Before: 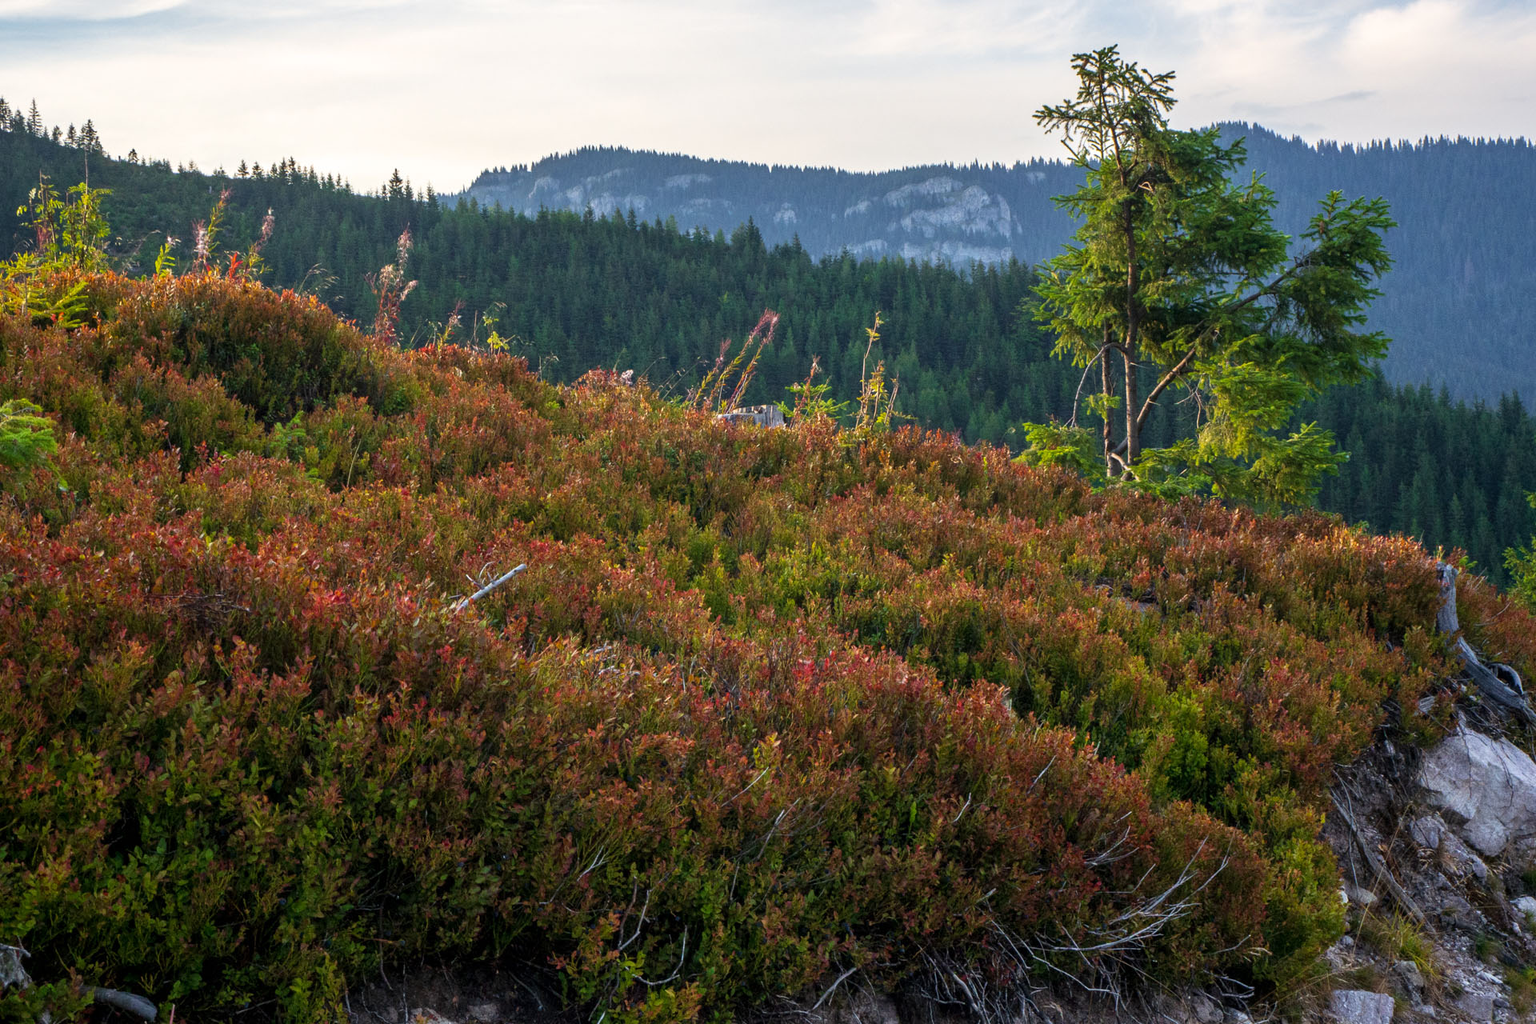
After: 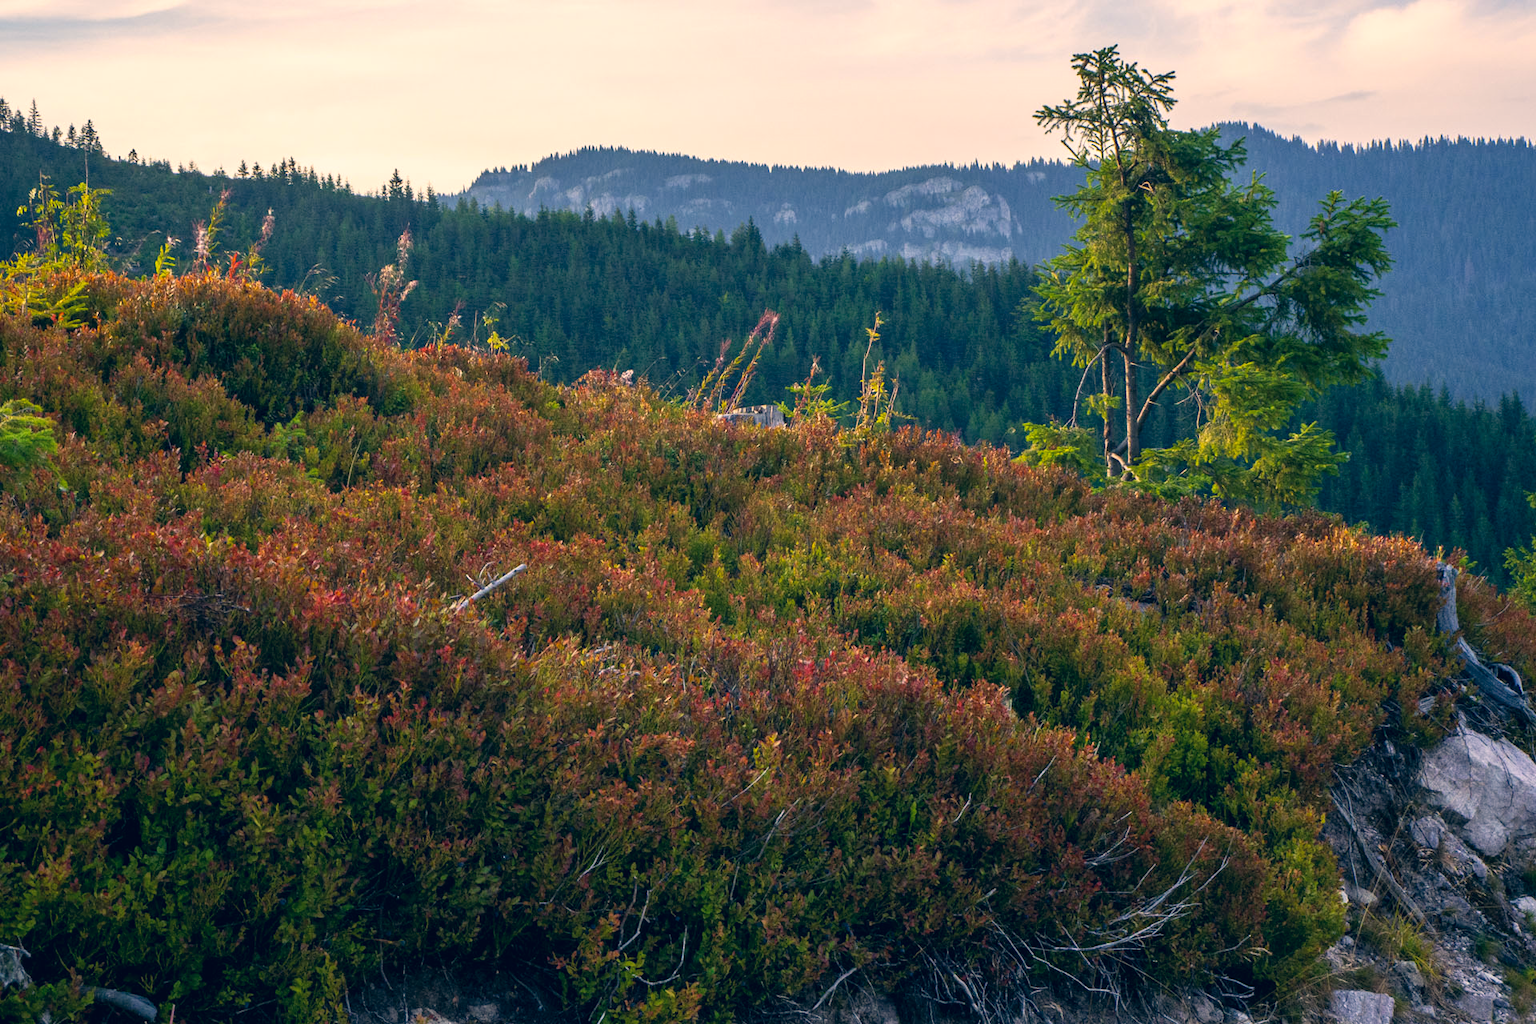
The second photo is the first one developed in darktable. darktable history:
color correction: highlights a* 10.31, highlights b* 14.21, shadows a* -9.58, shadows b* -14.88
